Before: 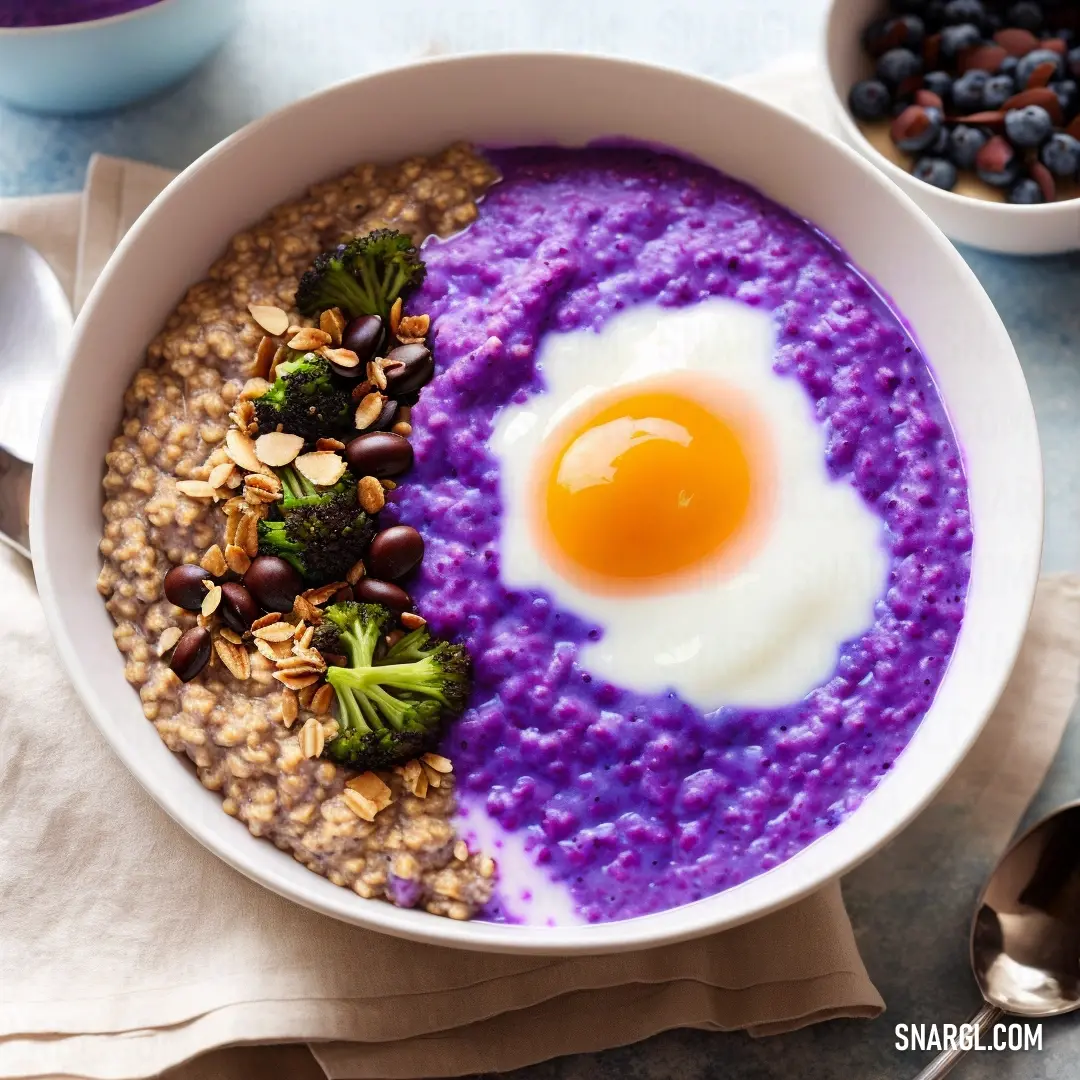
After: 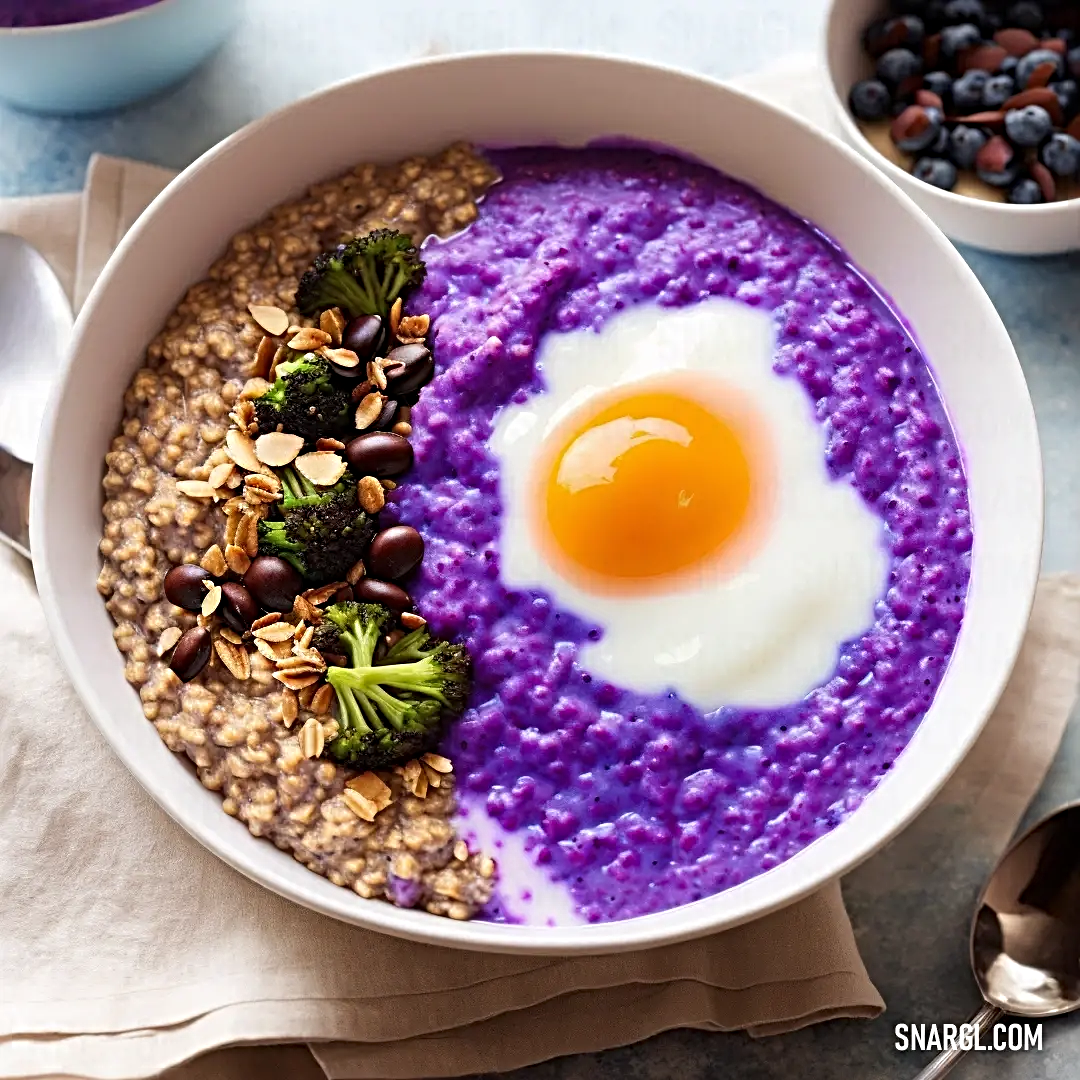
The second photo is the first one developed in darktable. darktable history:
sharpen: radius 4.874
exposure: compensate exposure bias true, compensate highlight preservation false
